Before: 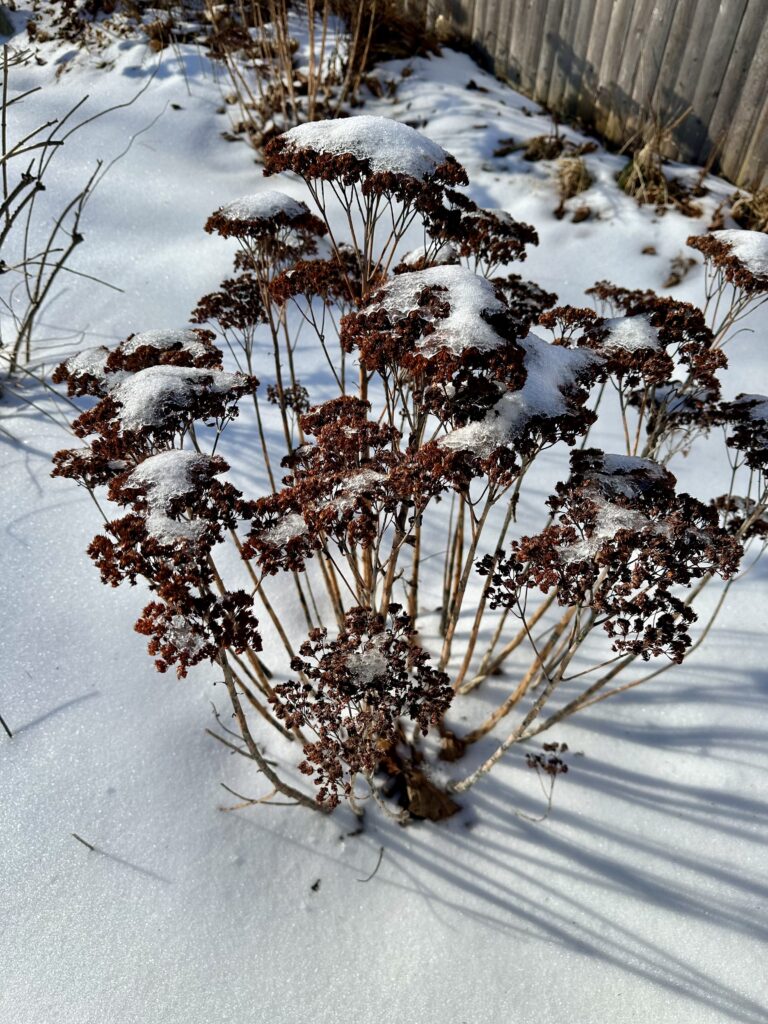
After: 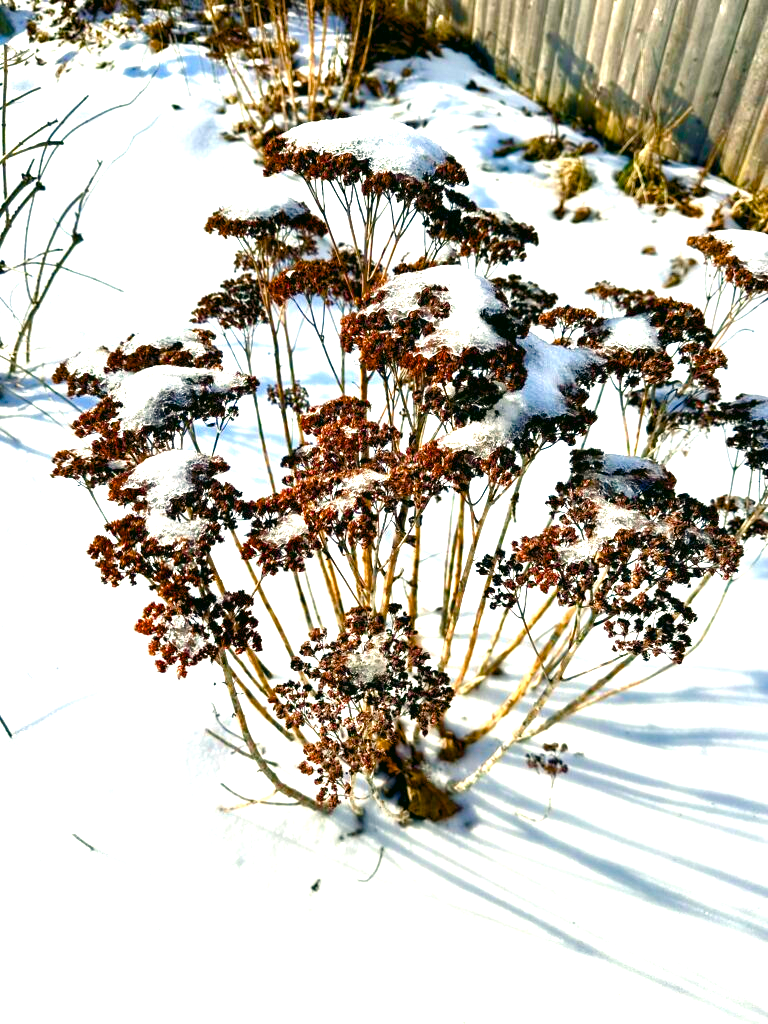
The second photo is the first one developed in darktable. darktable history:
color correction: highlights a* -0.482, highlights b* 9.48, shadows a* -9.48, shadows b* 0.803
exposure: exposure 0.921 EV, compensate highlight preservation false
color balance rgb: linear chroma grading › shadows -2.2%, linear chroma grading › highlights -15%, linear chroma grading › global chroma -10%, linear chroma grading › mid-tones -10%, perceptual saturation grading › global saturation 45%, perceptual saturation grading › highlights -50%, perceptual saturation grading › shadows 30%, perceptual brilliance grading › global brilliance 18%, global vibrance 45%
